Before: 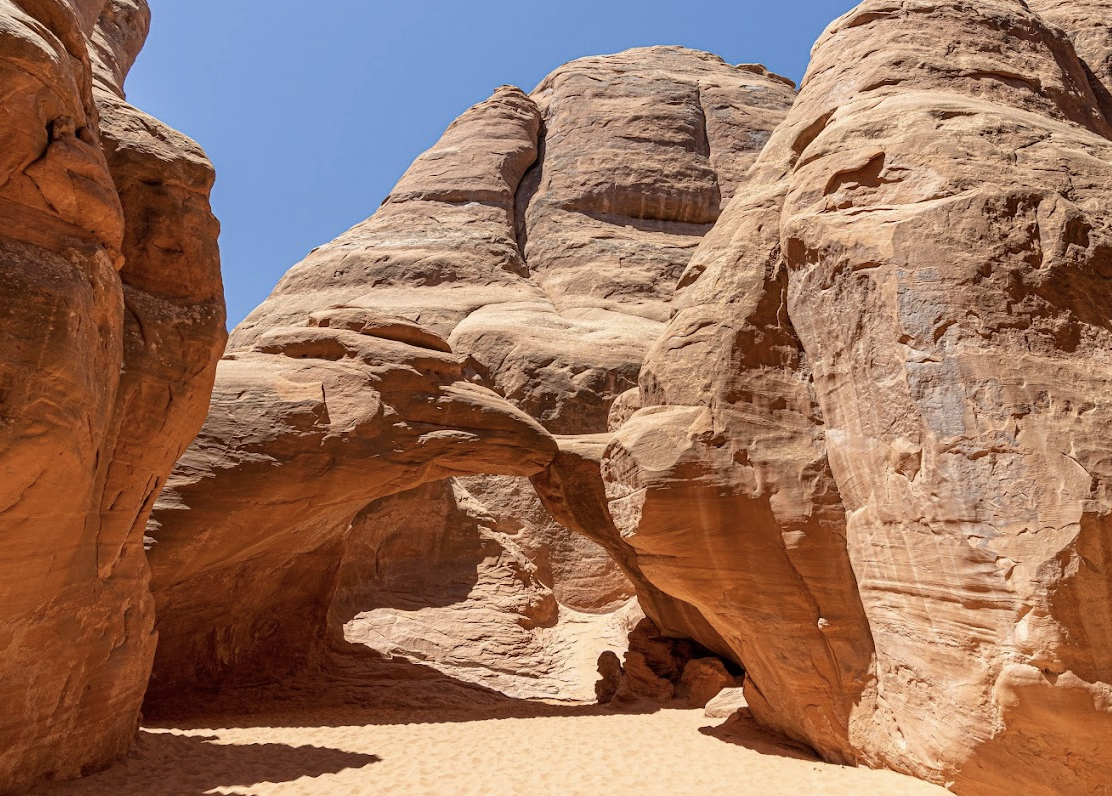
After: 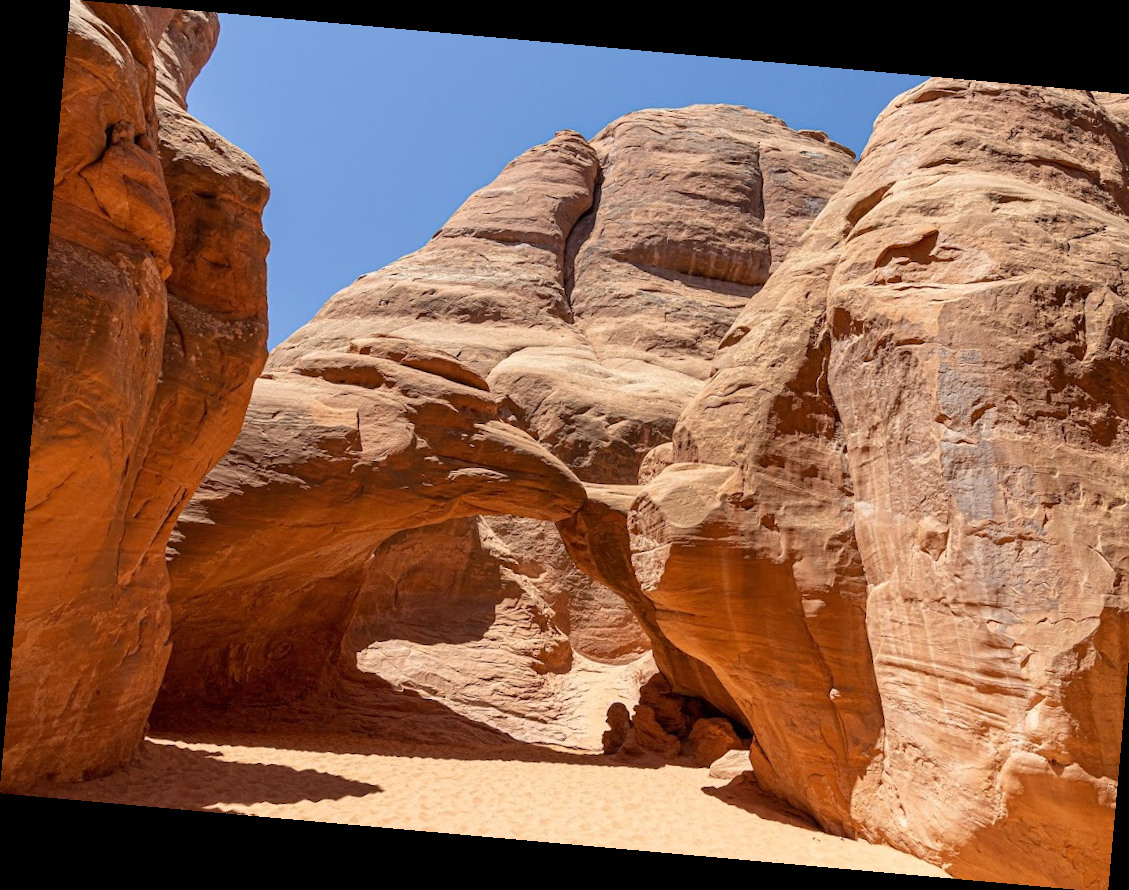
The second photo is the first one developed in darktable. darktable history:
crop: right 4.126%, bottom 0.031%
rotate and perspective: rotation 5.12°, automatic cropping off
